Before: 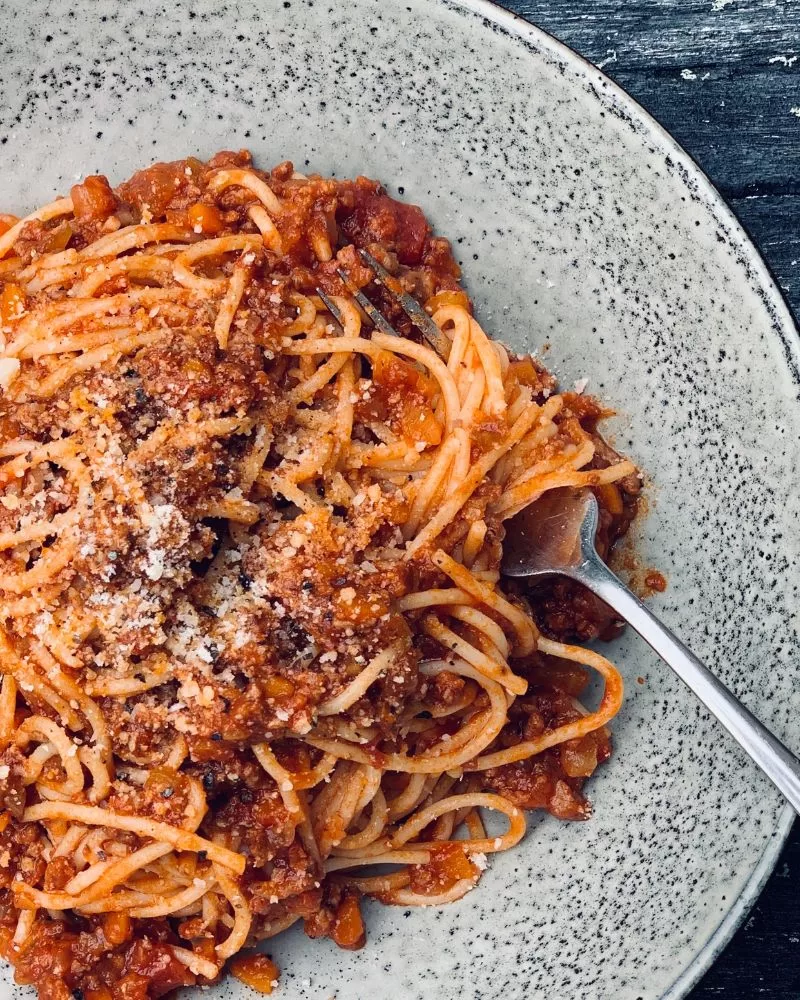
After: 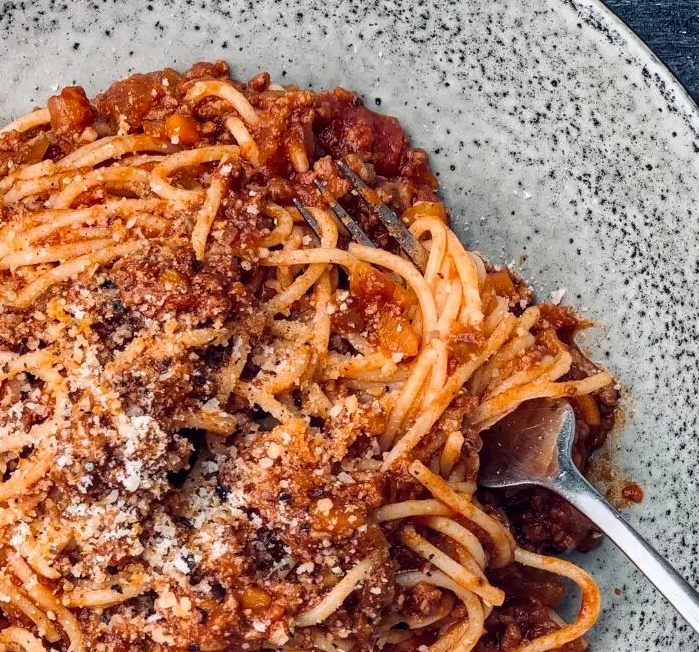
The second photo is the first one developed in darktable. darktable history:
local contrast: detail 130%
shadows and highlights: soften with gaussian
crop: left 2.948%, top 8.905%, right 9.655%, bottom 25.885%
